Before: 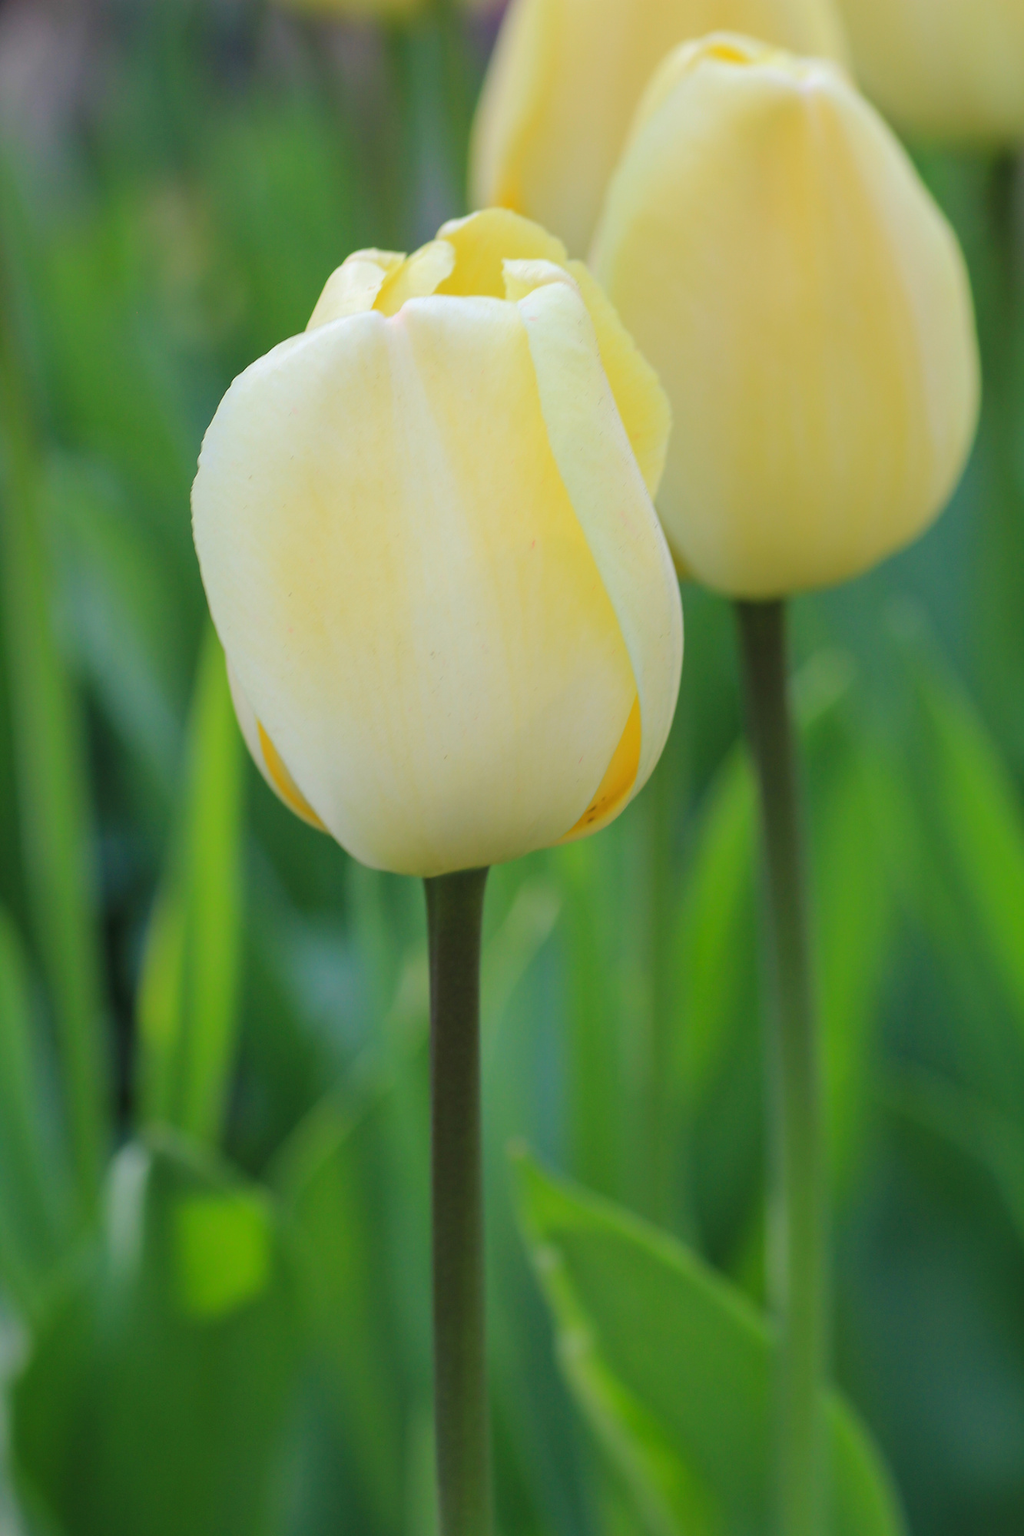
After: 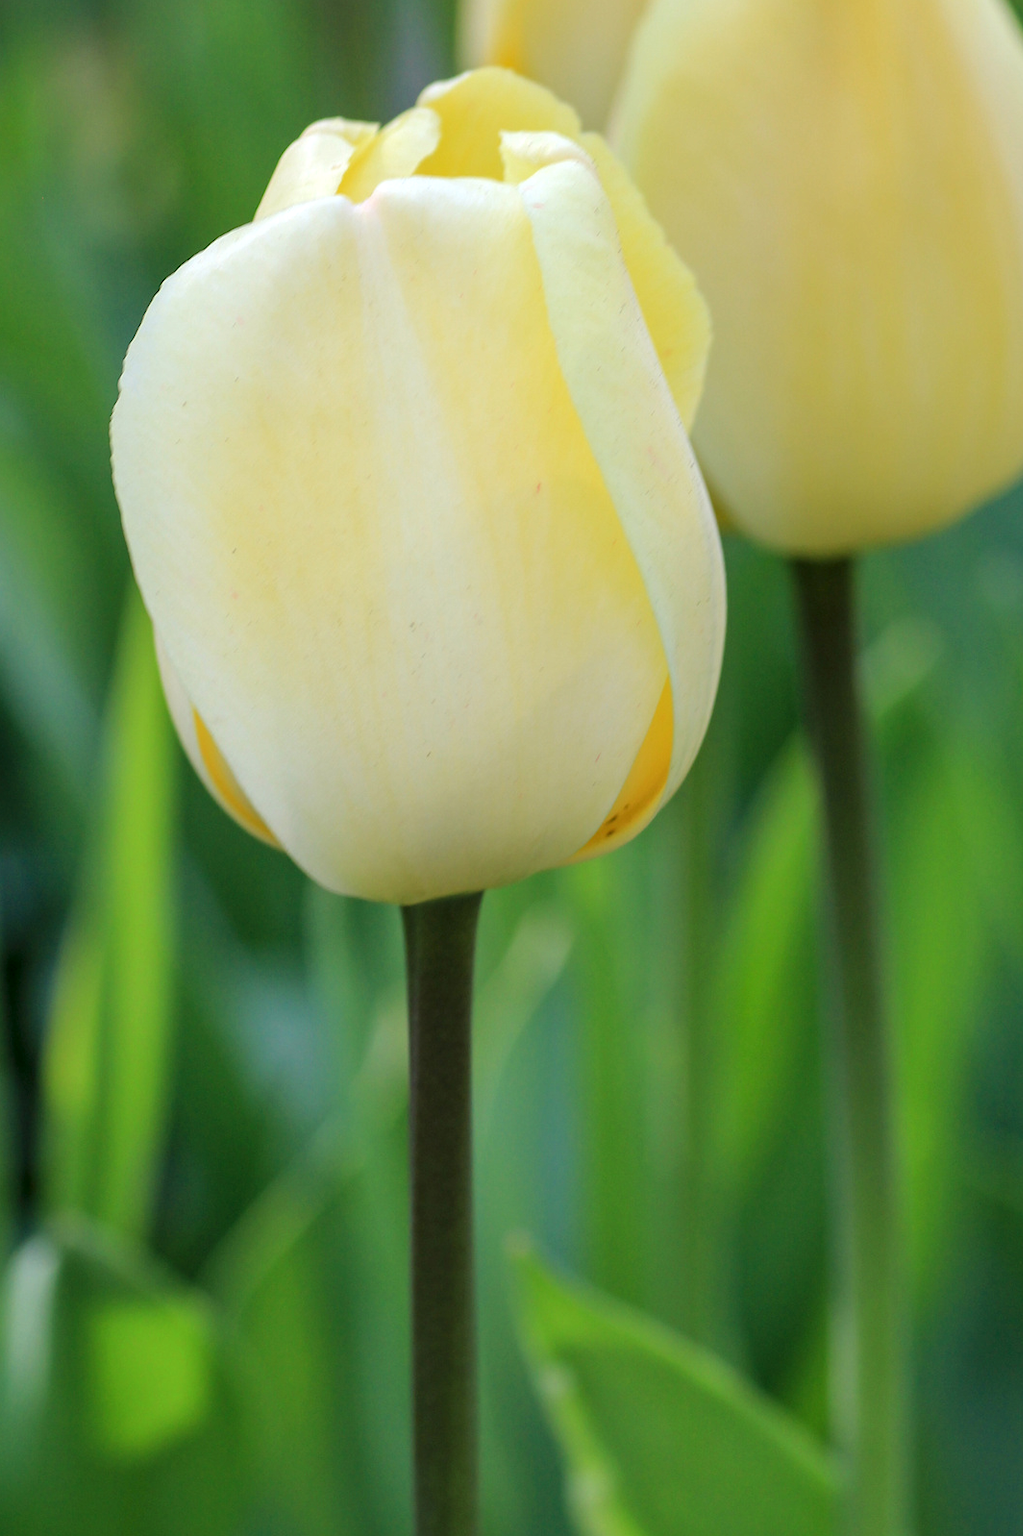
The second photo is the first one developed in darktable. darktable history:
crop and rotate: left 10.071%, top 10.071%, right 10.02%, bottom 10.02%
local contrast: highlights 123%, shadows 126%, detail 140%, midtone range 0.254
